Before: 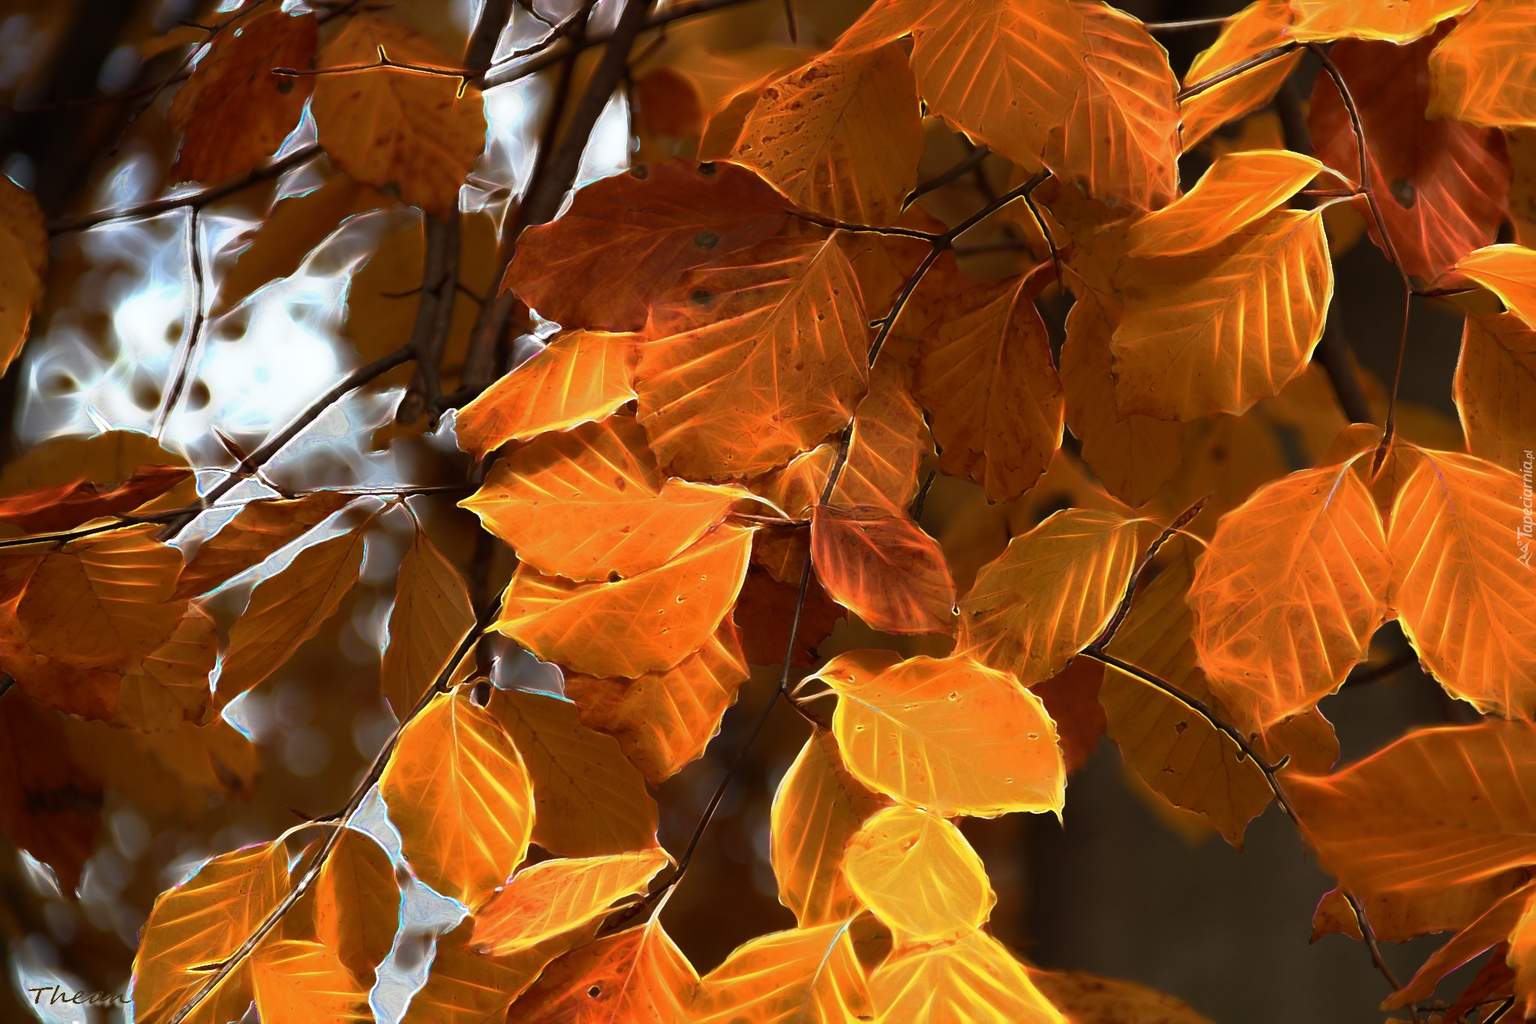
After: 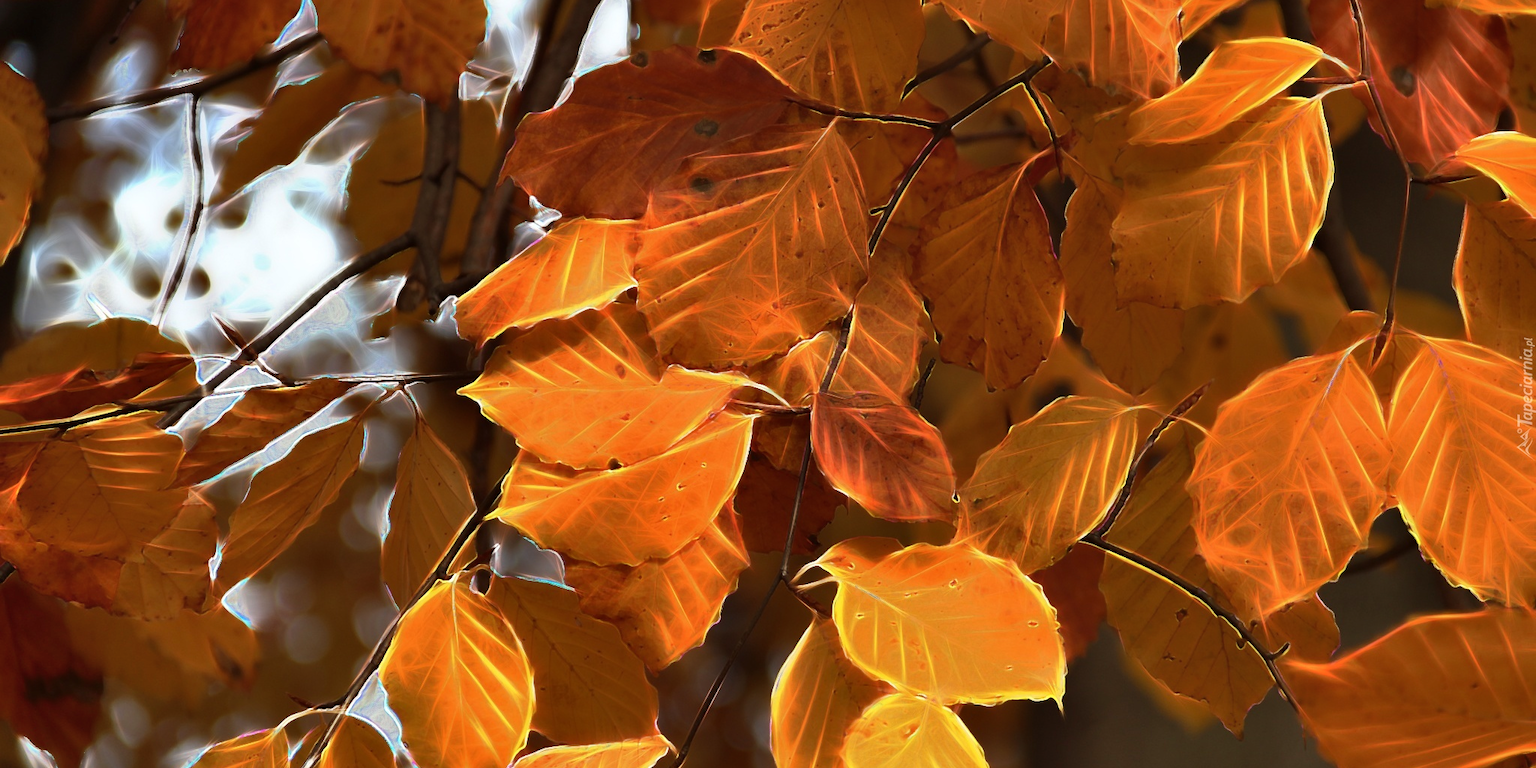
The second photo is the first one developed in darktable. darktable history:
crop: top 11.039%, bottom 13.877%
shadows and highlights: soften with gaussian
